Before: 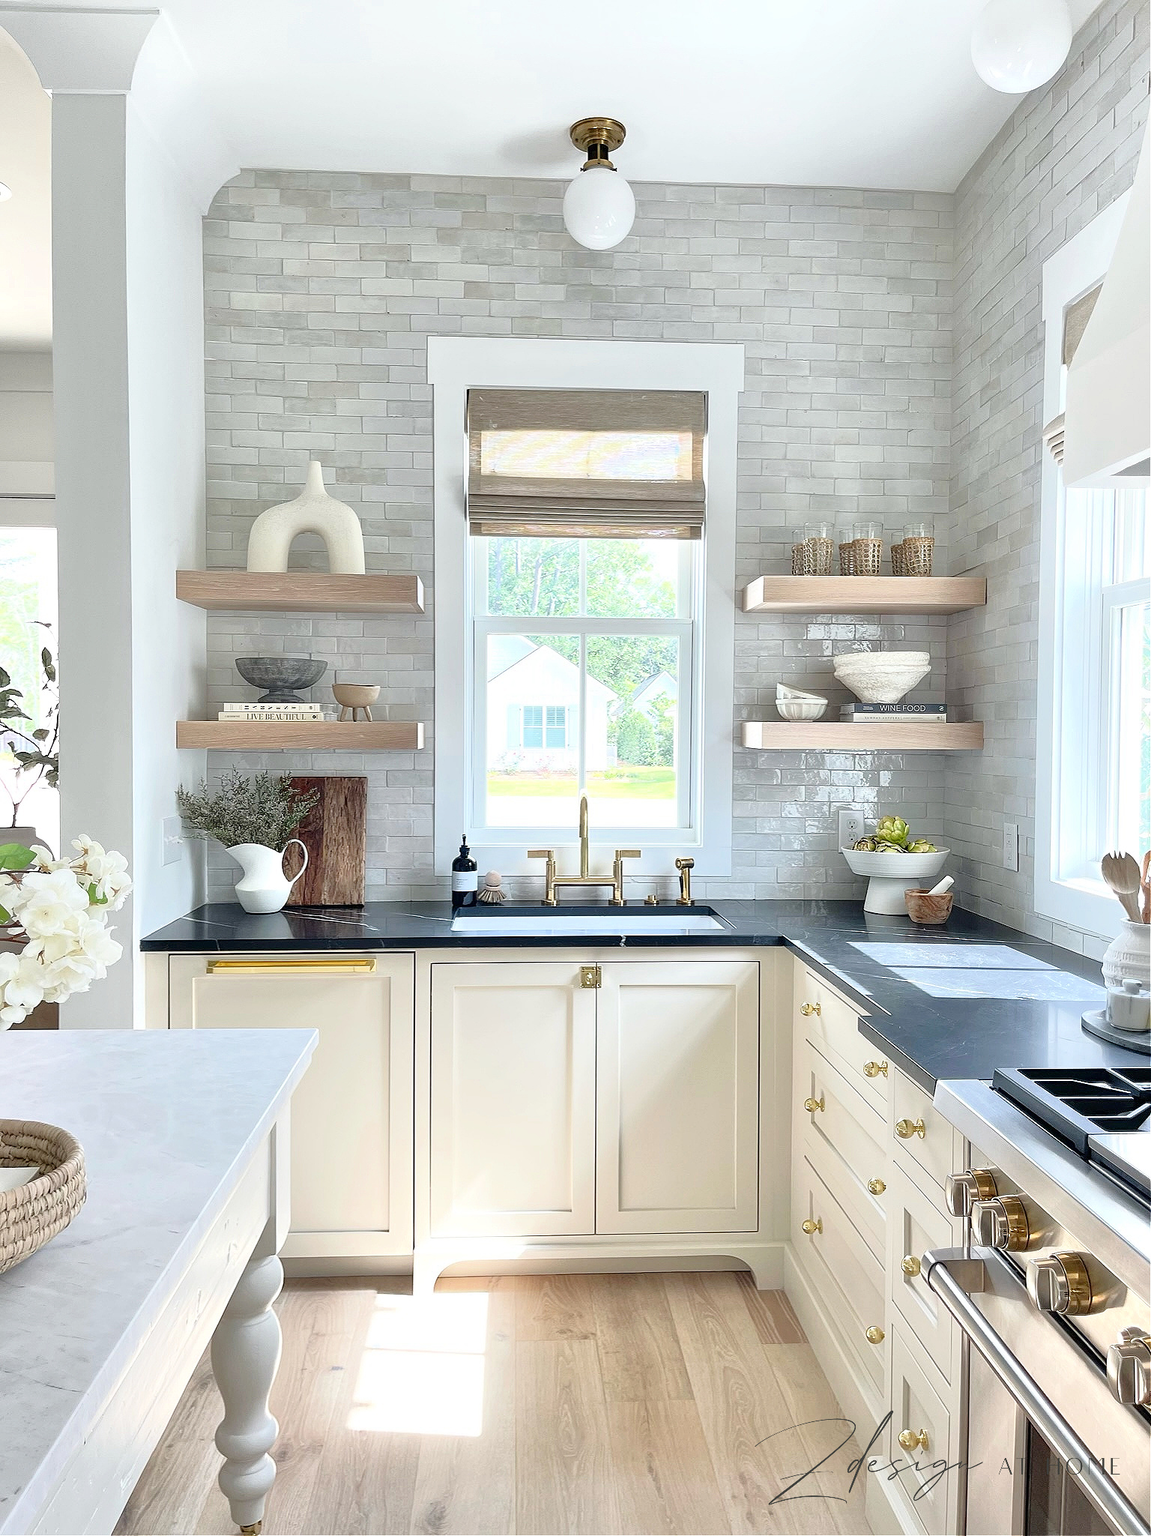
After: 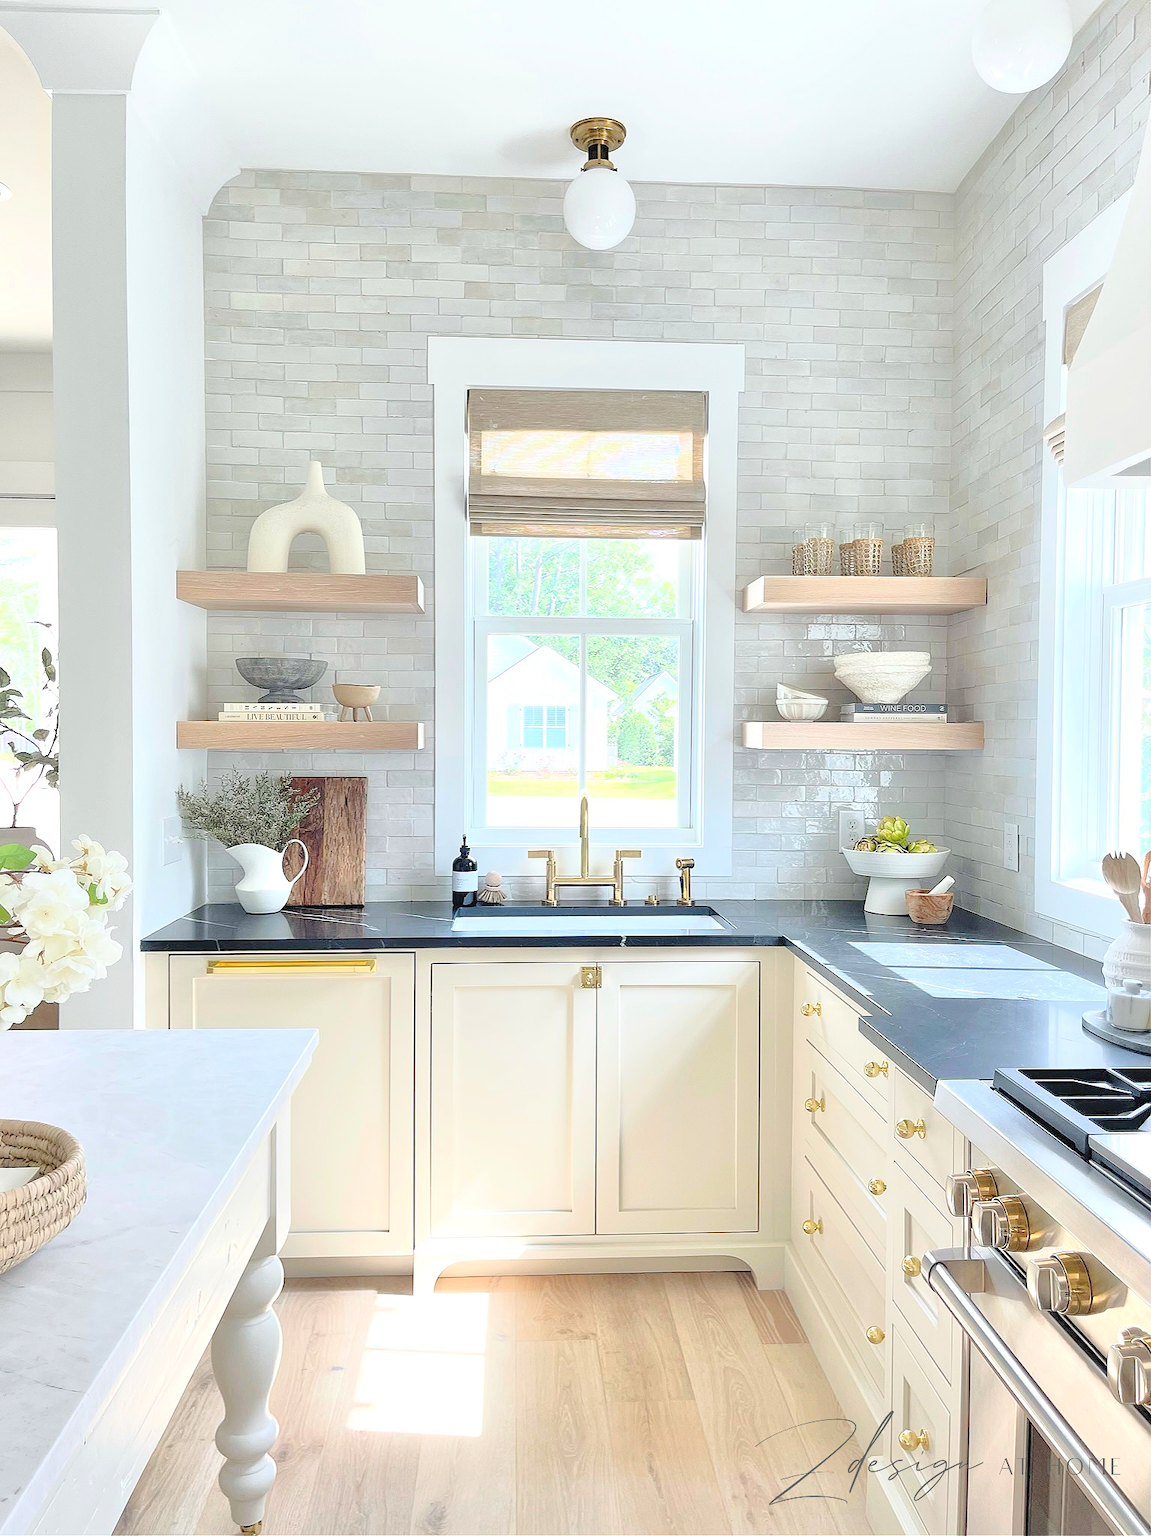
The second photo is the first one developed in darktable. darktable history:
contrast brightness saturation: brightness 0.28
color balance rgb: perceptual saturation grading › global saturation 10%, global vibrance 20%
